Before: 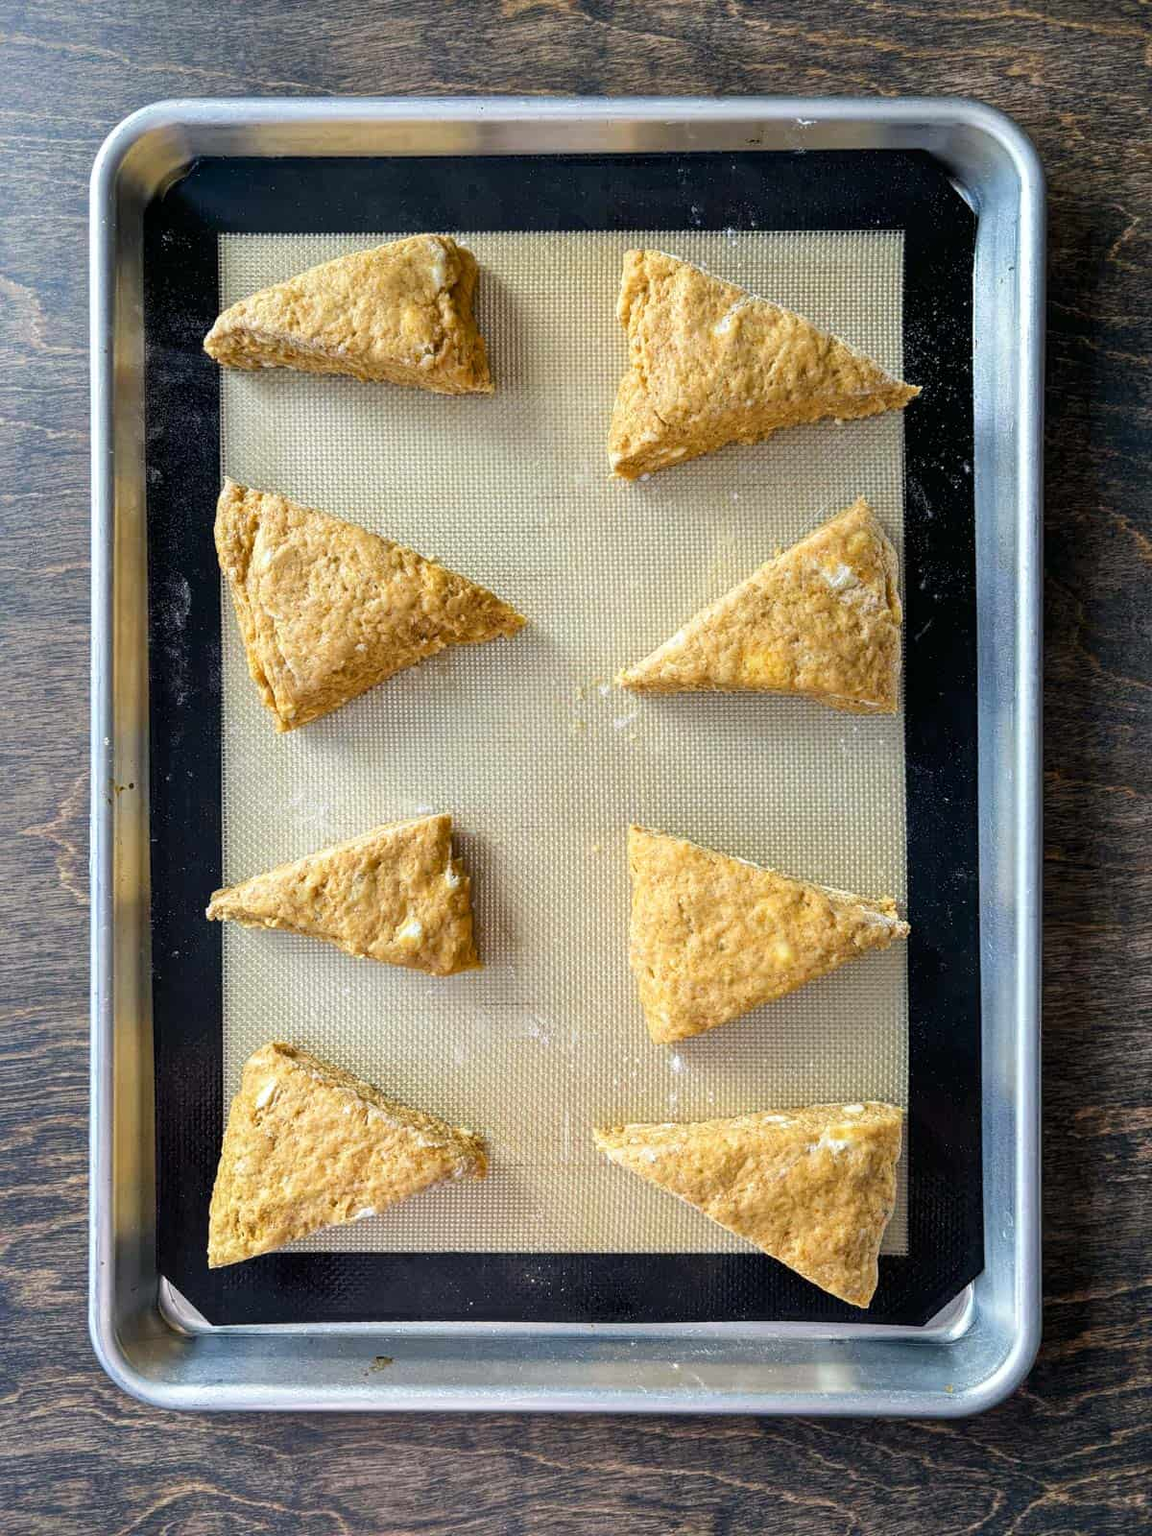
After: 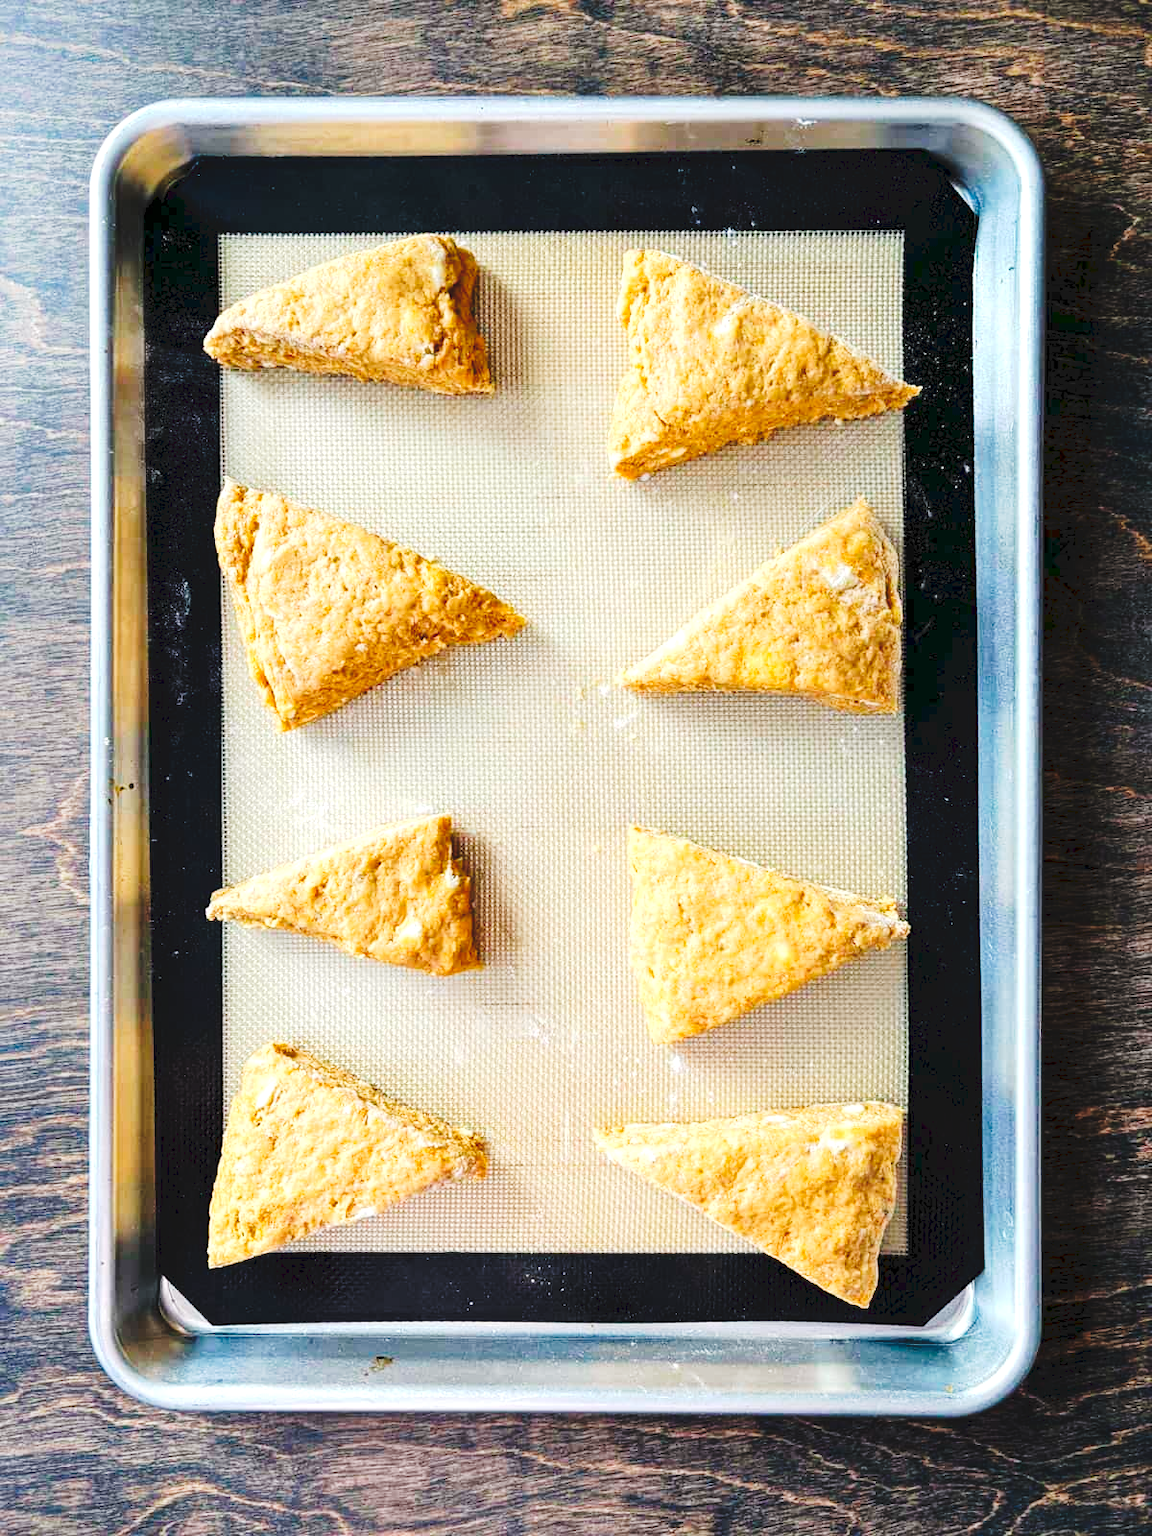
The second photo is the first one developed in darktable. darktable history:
tone curve: curves: ch0 [(0, 0) (0.003, 0.077) (0.011, 0.079) (0.025, 0.085) (0.044, 0.095) (0.069, 0.109) (0.1, 0.124) (0.136, 0.142) (0.177, 0.169) (0.224, 0.207) (0.277, 0.267) (0.335, 0.347) (0.399, 0.442) (0.468, 0.54) (0.543, 0.635) (0.623, 0.726) (0.709, 0.813) (0.801, 0.882) (0.898, 0.934) (1, 1)], preserve colors none
tone equalizer: -8 EV -0.392 EV, -7 EV -0.423 EV, -6 EV -0.316 EV, -5 EV -0.202 EV, -3 EV 0.197 EV, -2 EV 0.313 EV, -1 EV 0.383 EV, +0 EV 0.427 EV, mask exposure compensation -0.511 EV
